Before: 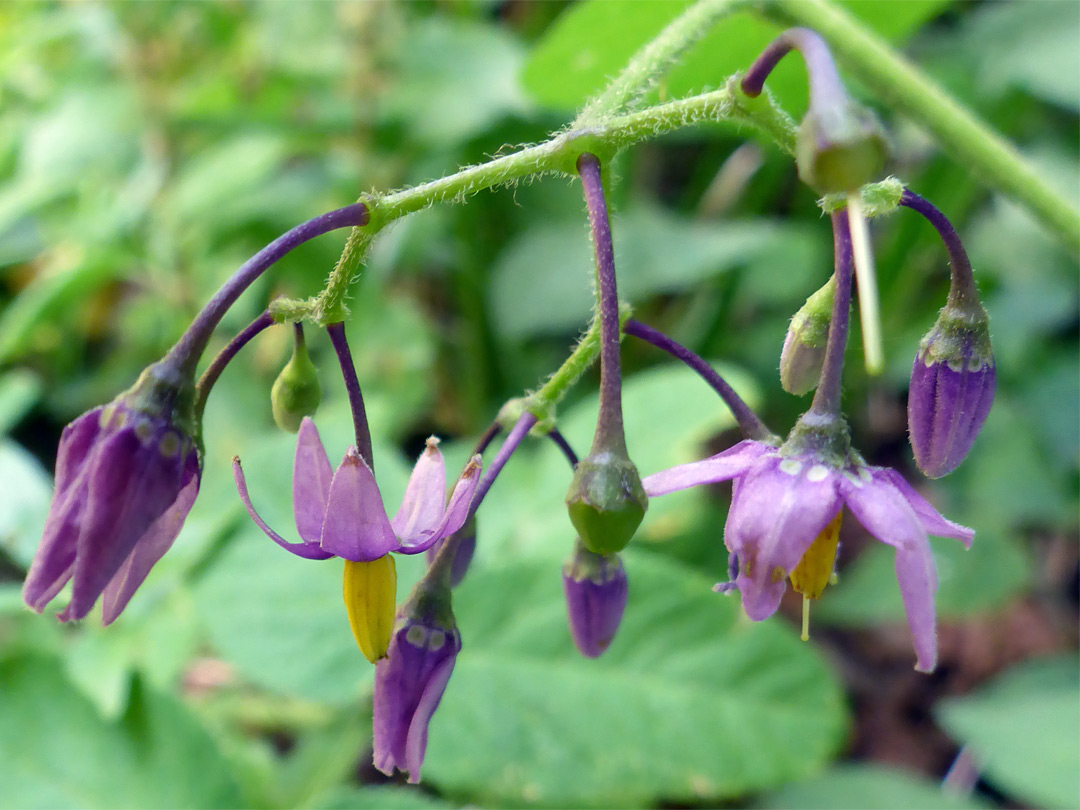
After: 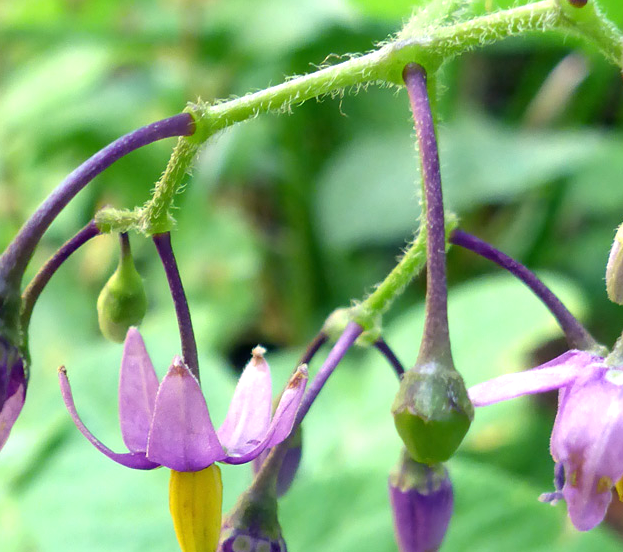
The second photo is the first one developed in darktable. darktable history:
exposure: exposure 0.515 EV, compensate highlight preservation false
crop: left 16.202%, top 11.208%, right 26.045%, bottom 20.557%
